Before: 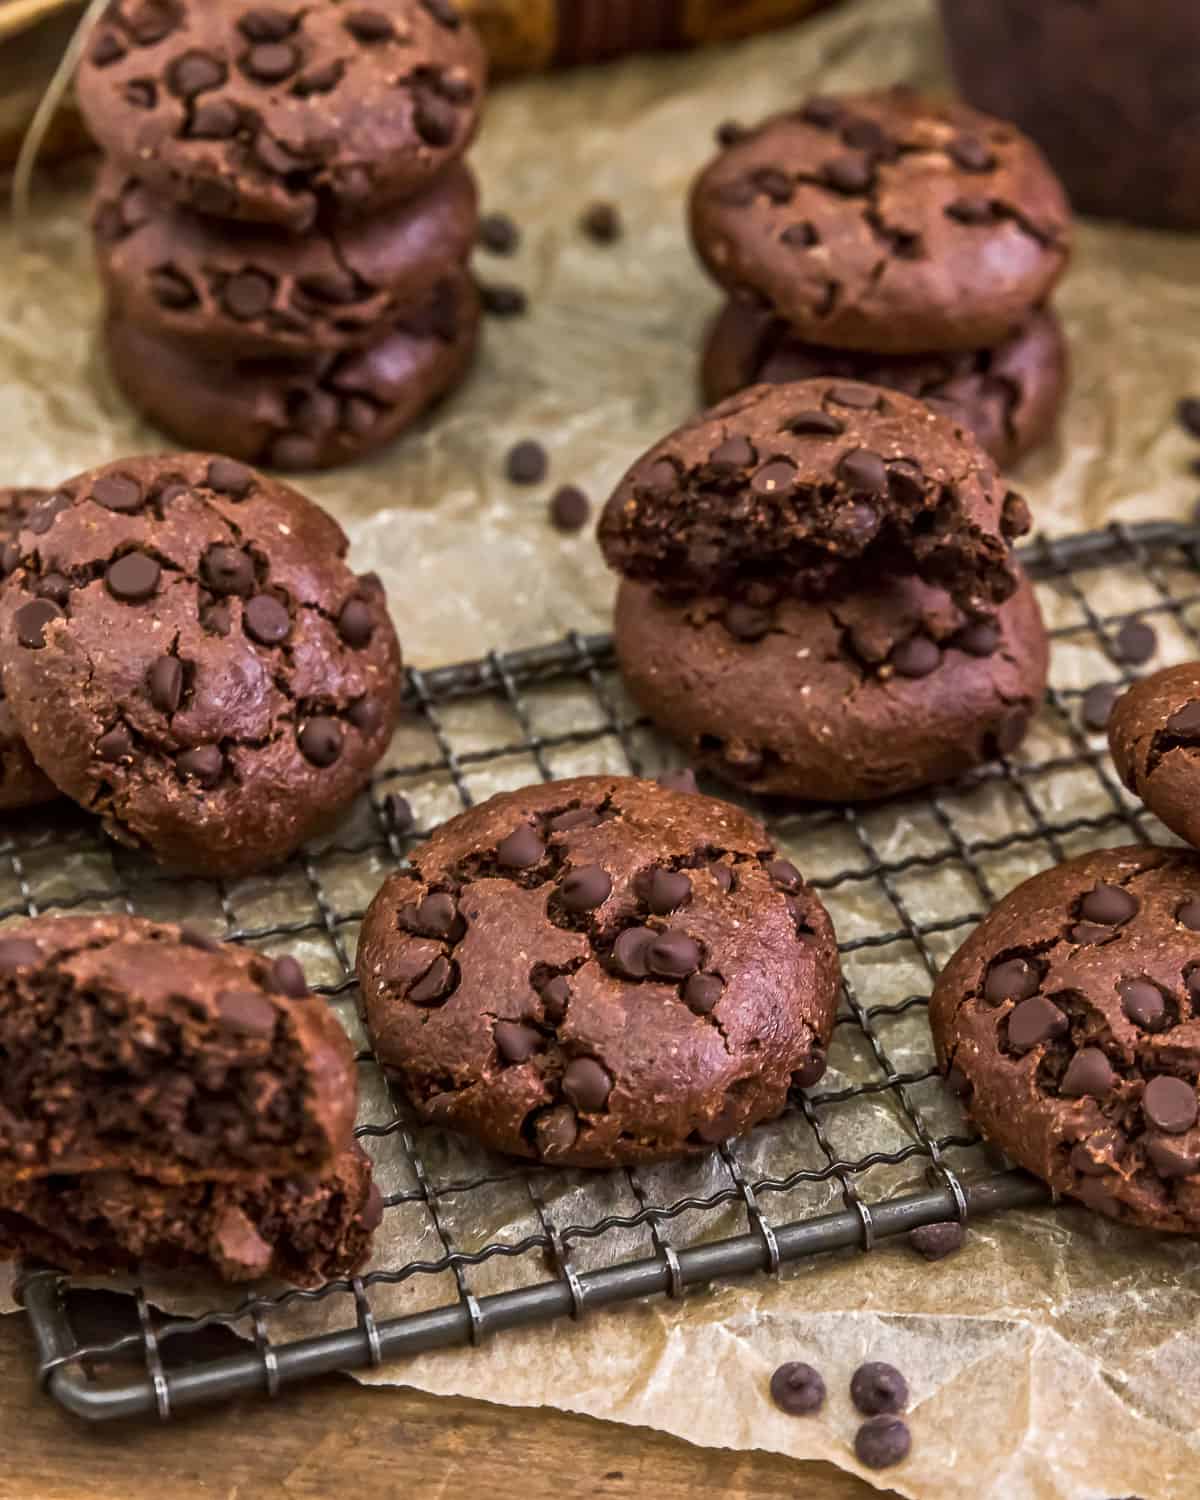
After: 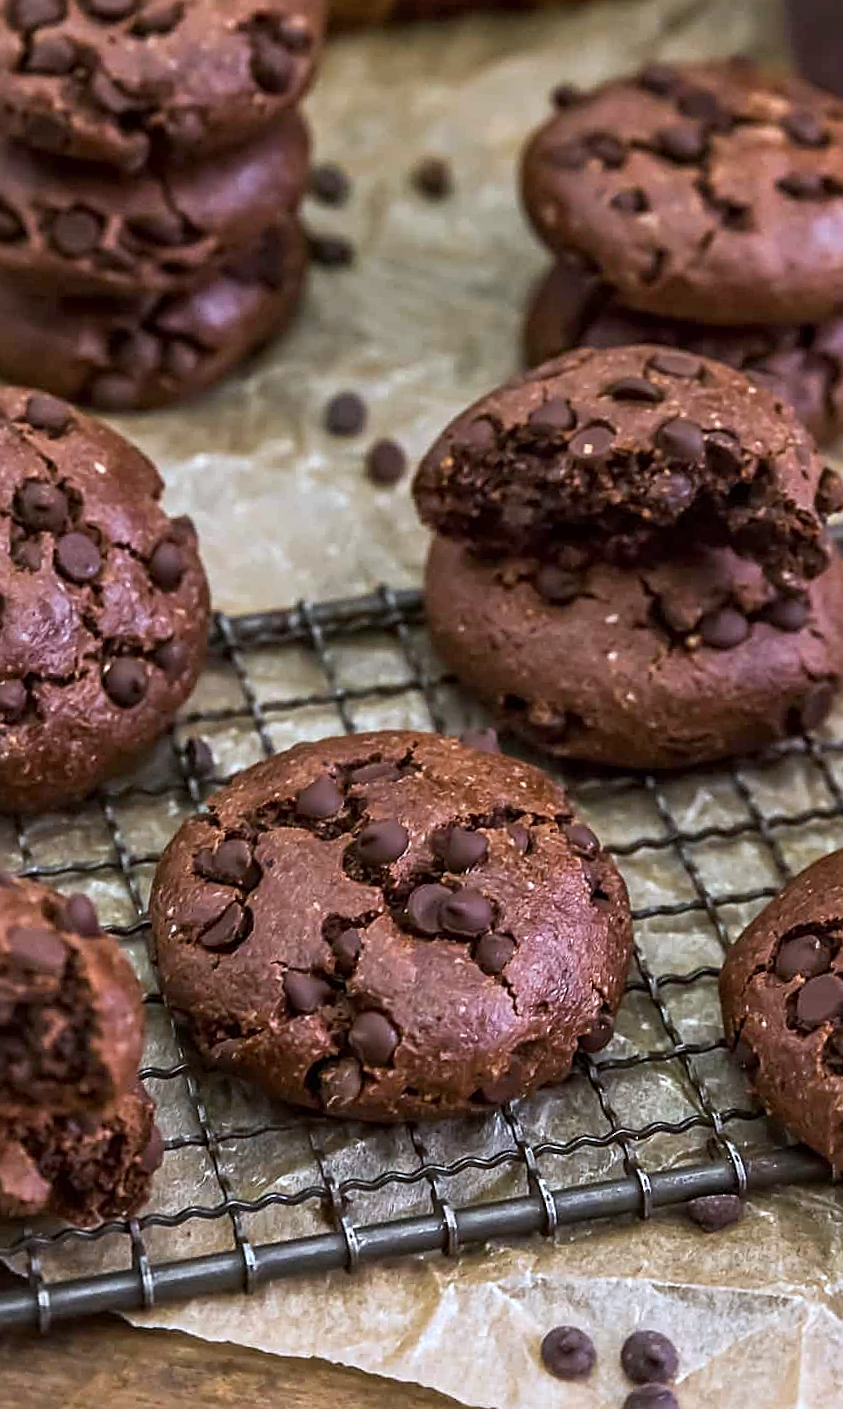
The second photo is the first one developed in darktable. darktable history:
crop and rotate: angle -2.97°, left 14.25%, top 0.025%, right 10.999%, bottom 0.038%
sharpen: on, module defaults
color calibration: x 0.37, y 0.382, temperature 4318.49 K, saturation algorithm version 1 (2020)
